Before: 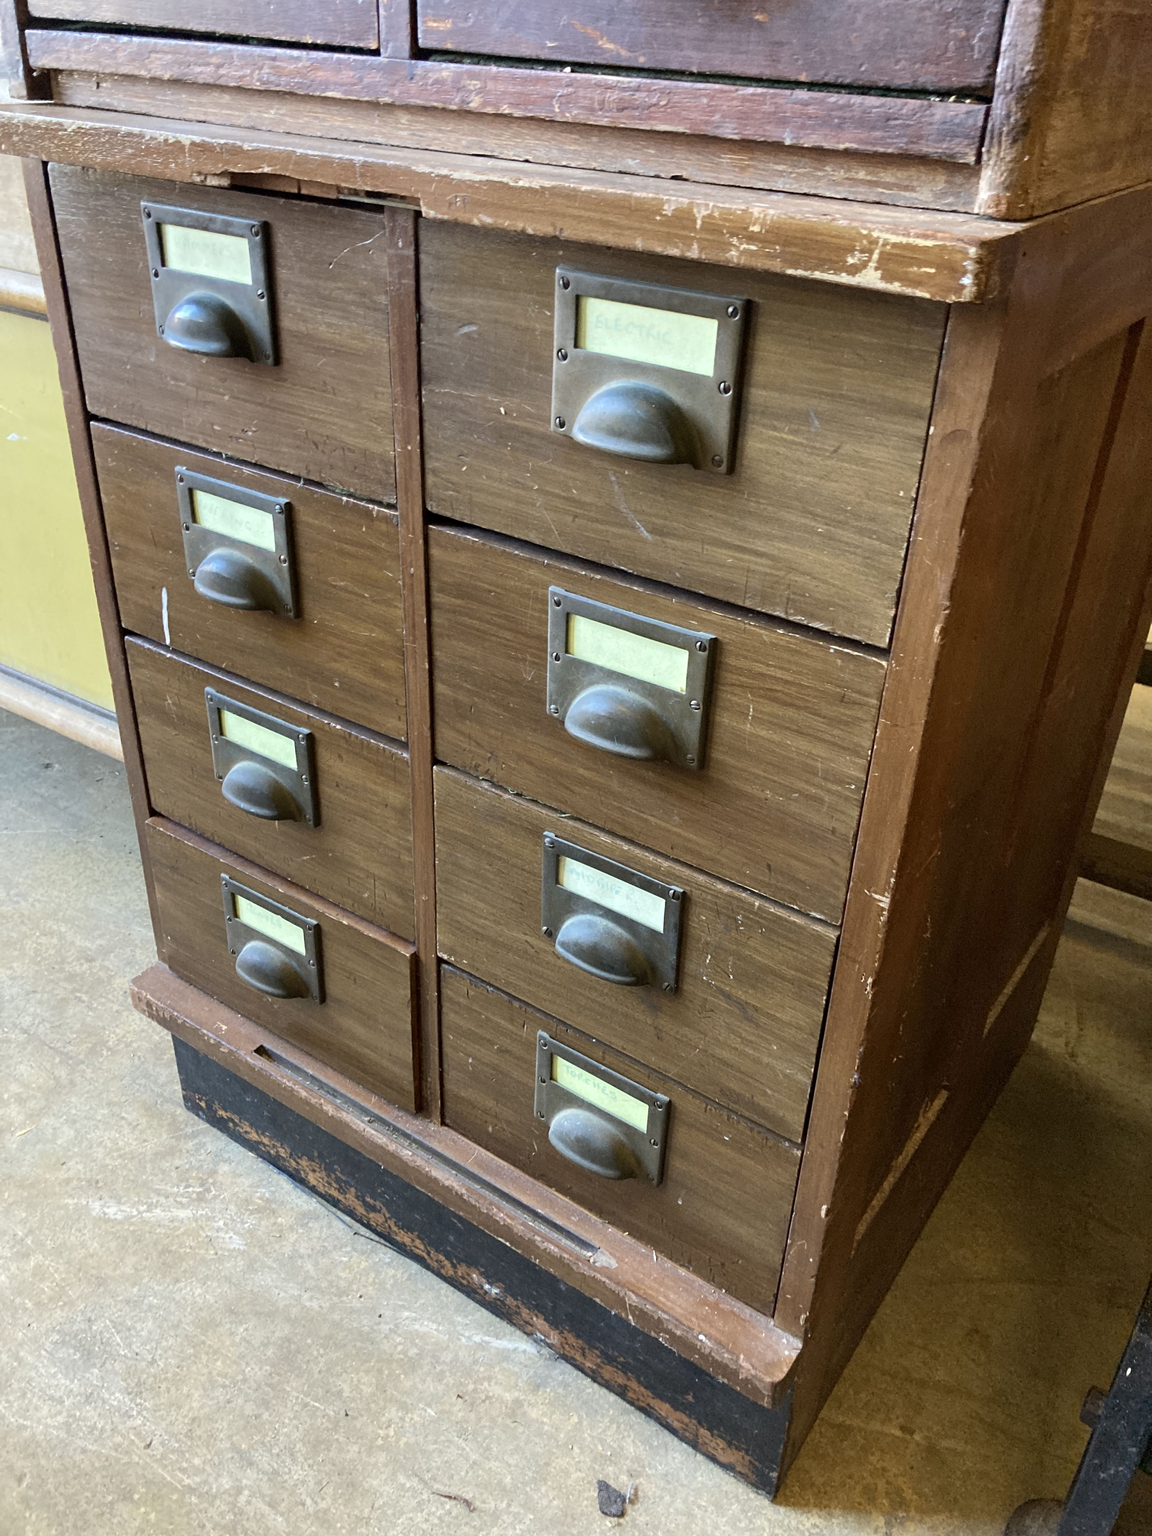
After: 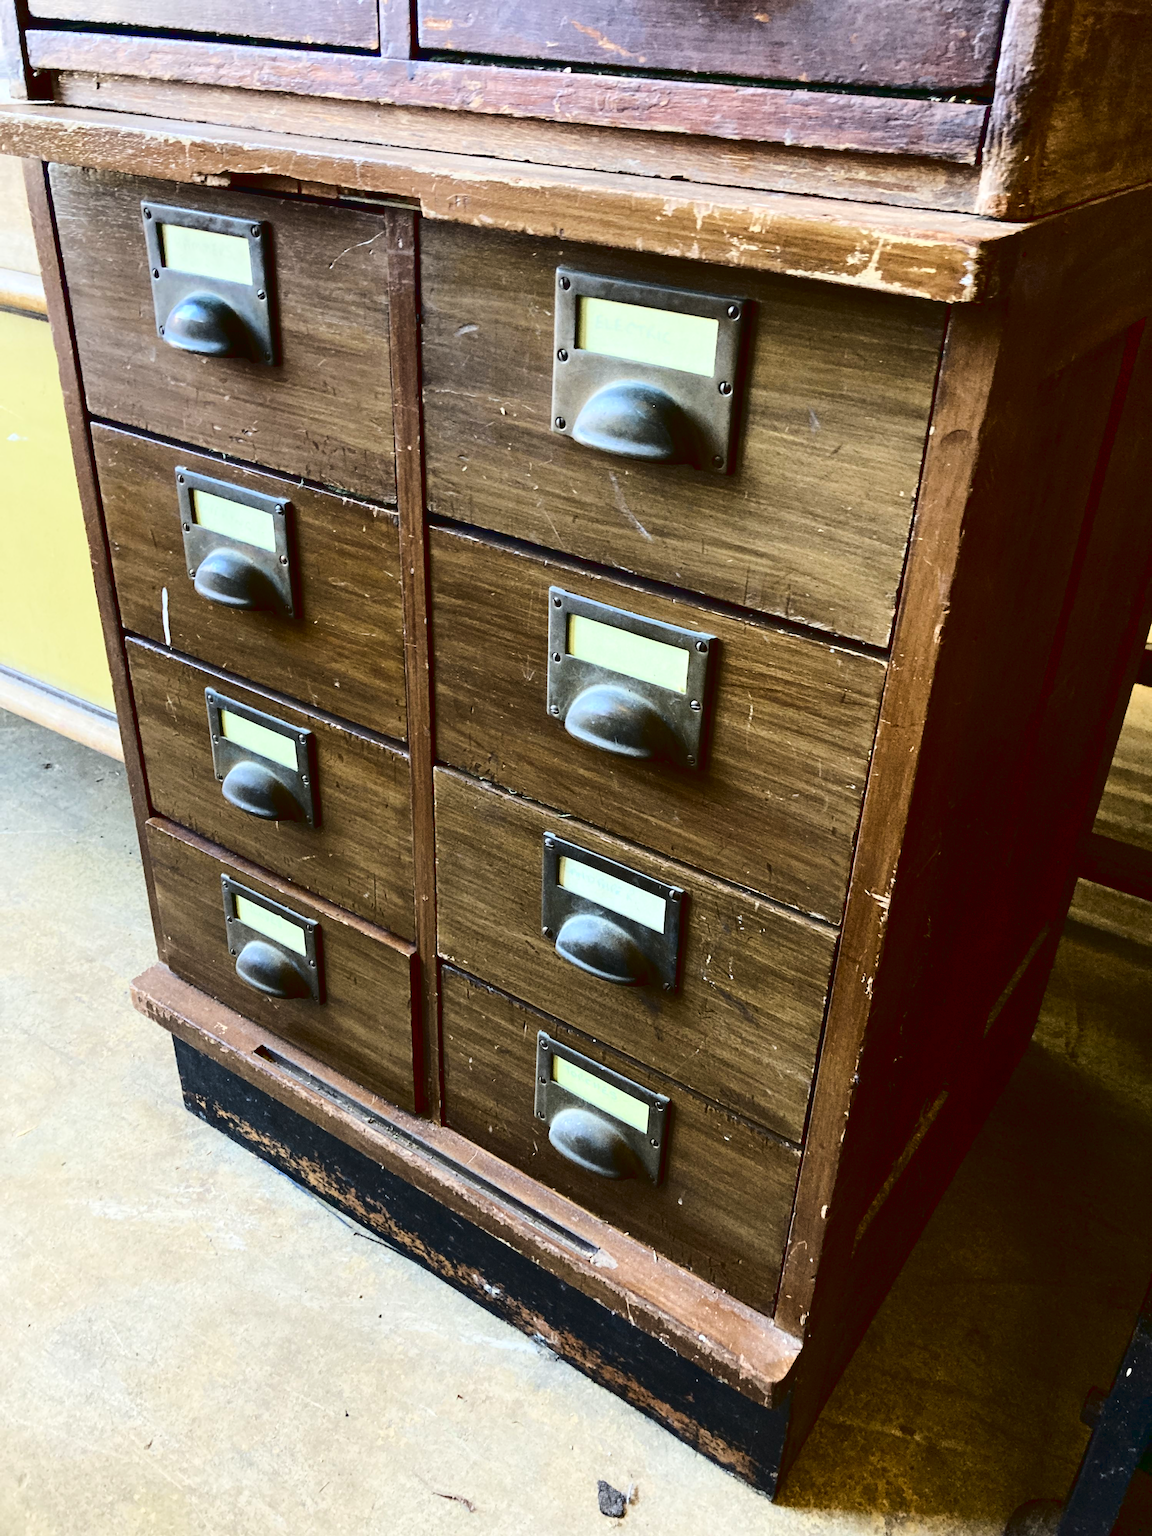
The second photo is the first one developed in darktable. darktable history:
contrast brightness saturation: contrast 0.194, brightness -0.232, saturation 0.114
tone curve: curves: ch0 [(0, 0.026) (0.104, 0.1) (0.233, 0.262) (0.398, 0.507) (0.498, 0.621) (0.65, 0.757) (0.835, 0.883) (1, 0.961)]; ch1 [(0, 0) (0.346, 0.307) (0.408, 0.369) (0.453, 0.457) (0.482, 0.476) (0.502, 0.498) (0.521, 0.503) (0.553, 0.554) (0.638, 0.646) (0.693, 0.727) (1, 1)]; ch2 [(0, 0) (0.366, 0.337) (0.434, 0.46) (0.485, 0.494) (0.5, 0.494) (0.511, 0.508) (0.537, 0.55) (0.579, 0.599) (0.663, 0.67) (1, 1)], color space Lab, linked channels, preserve colors none
shadows and highlights: shadows -12.52, white point adjustment 4.19, highlights 26.96
